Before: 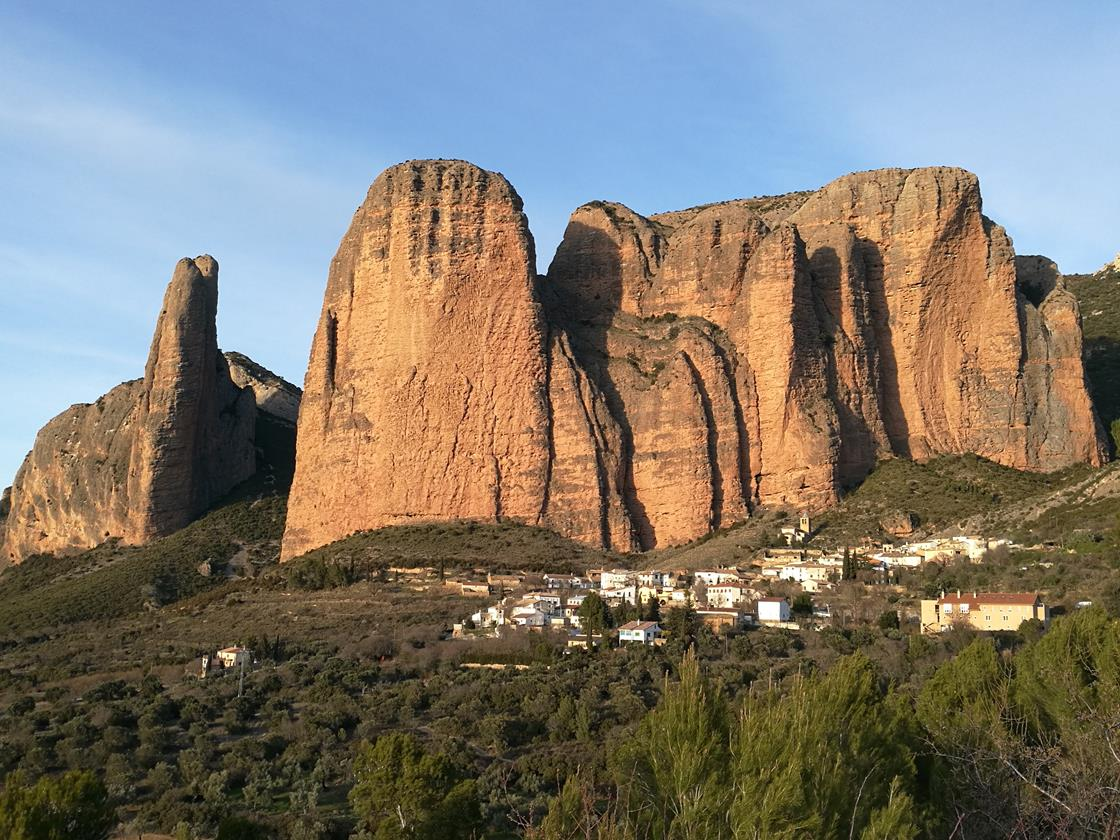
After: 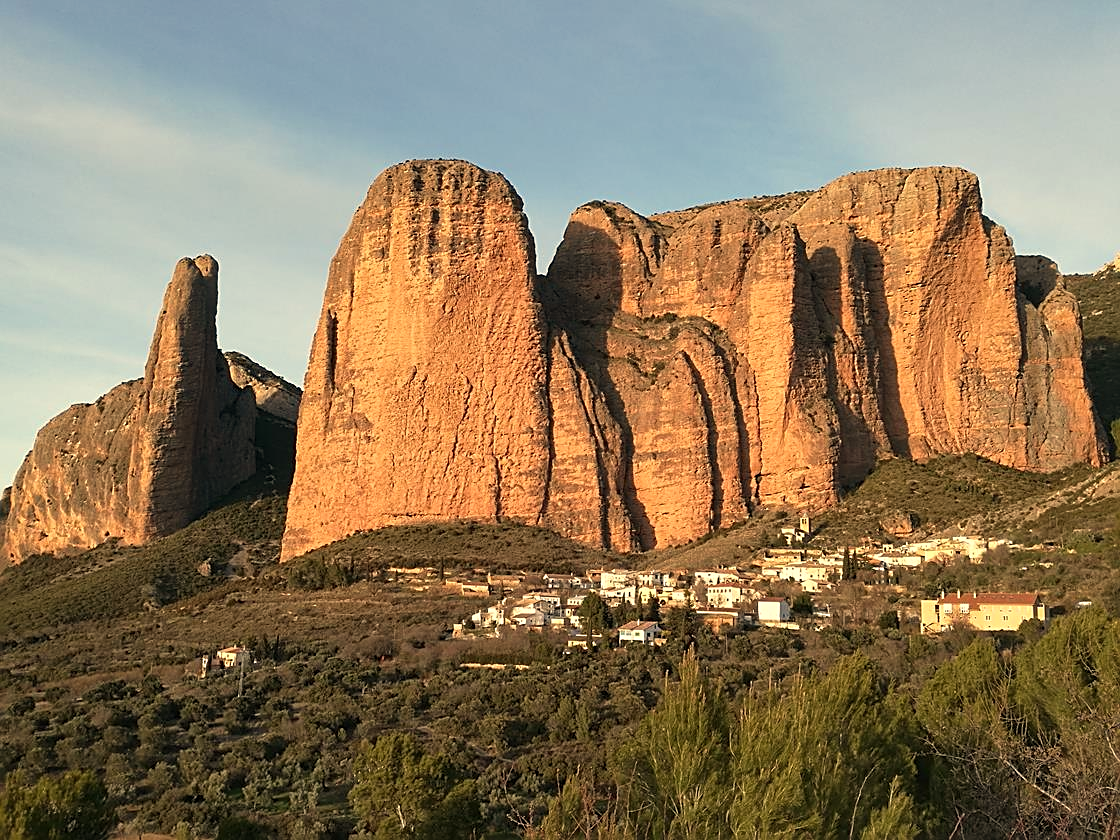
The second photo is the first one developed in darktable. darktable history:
white balance: red 1.123, blue 0.83
sharpen: on, module defaults
shadows and highlights: shadows 32, highlights -32, soften with gaussian
